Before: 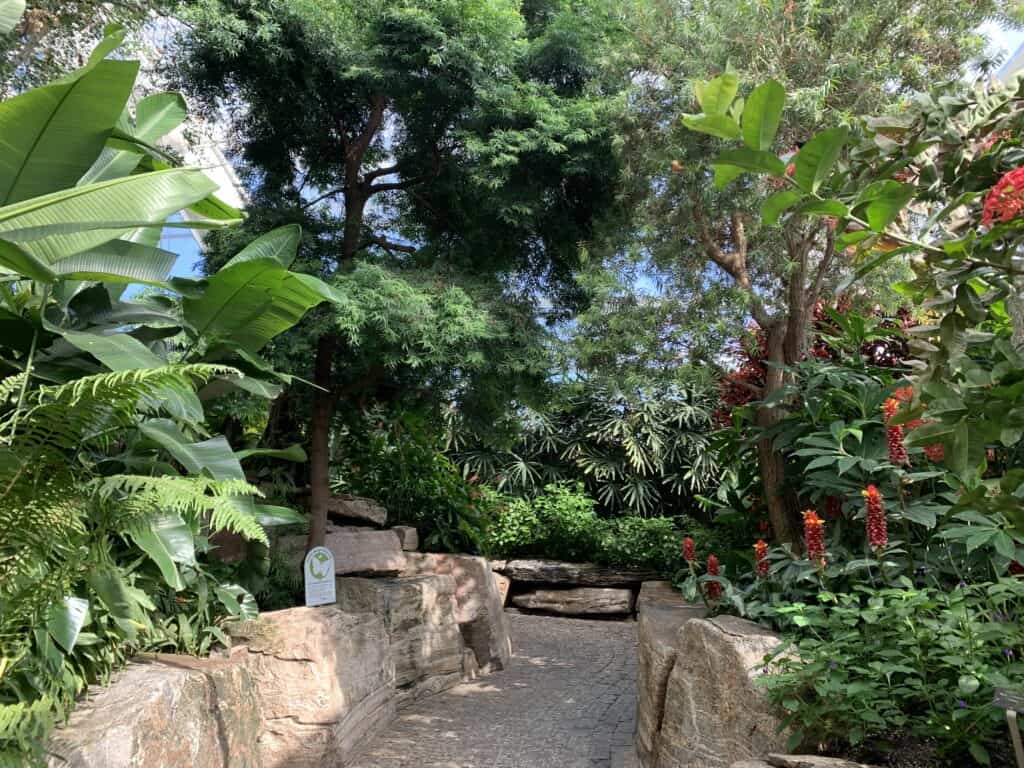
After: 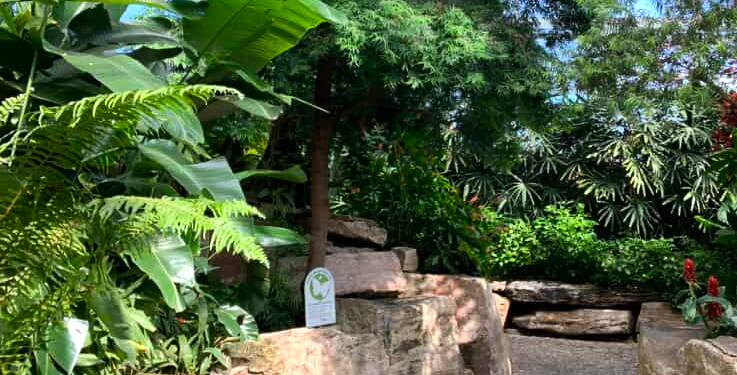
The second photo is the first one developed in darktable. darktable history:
tone equalizer: -8 EV -0.383 EV, -7 EV -0.365 EV, -6 EV -0.314 EV, -5 EV -0.223 EV, -3 EV 0.198 EV, -2 EV 0.321 EV, -1 EV 0.363 EV, +0 EV 0.399 EV, edges refinement/feathering 500, mask exposure compensation -1.57 EV, preserve details no
crop: top 36.352%, right 27.944%, bottom 14.768%
color balance rgb: perceptual saturation grading › global saturation 19.897%
